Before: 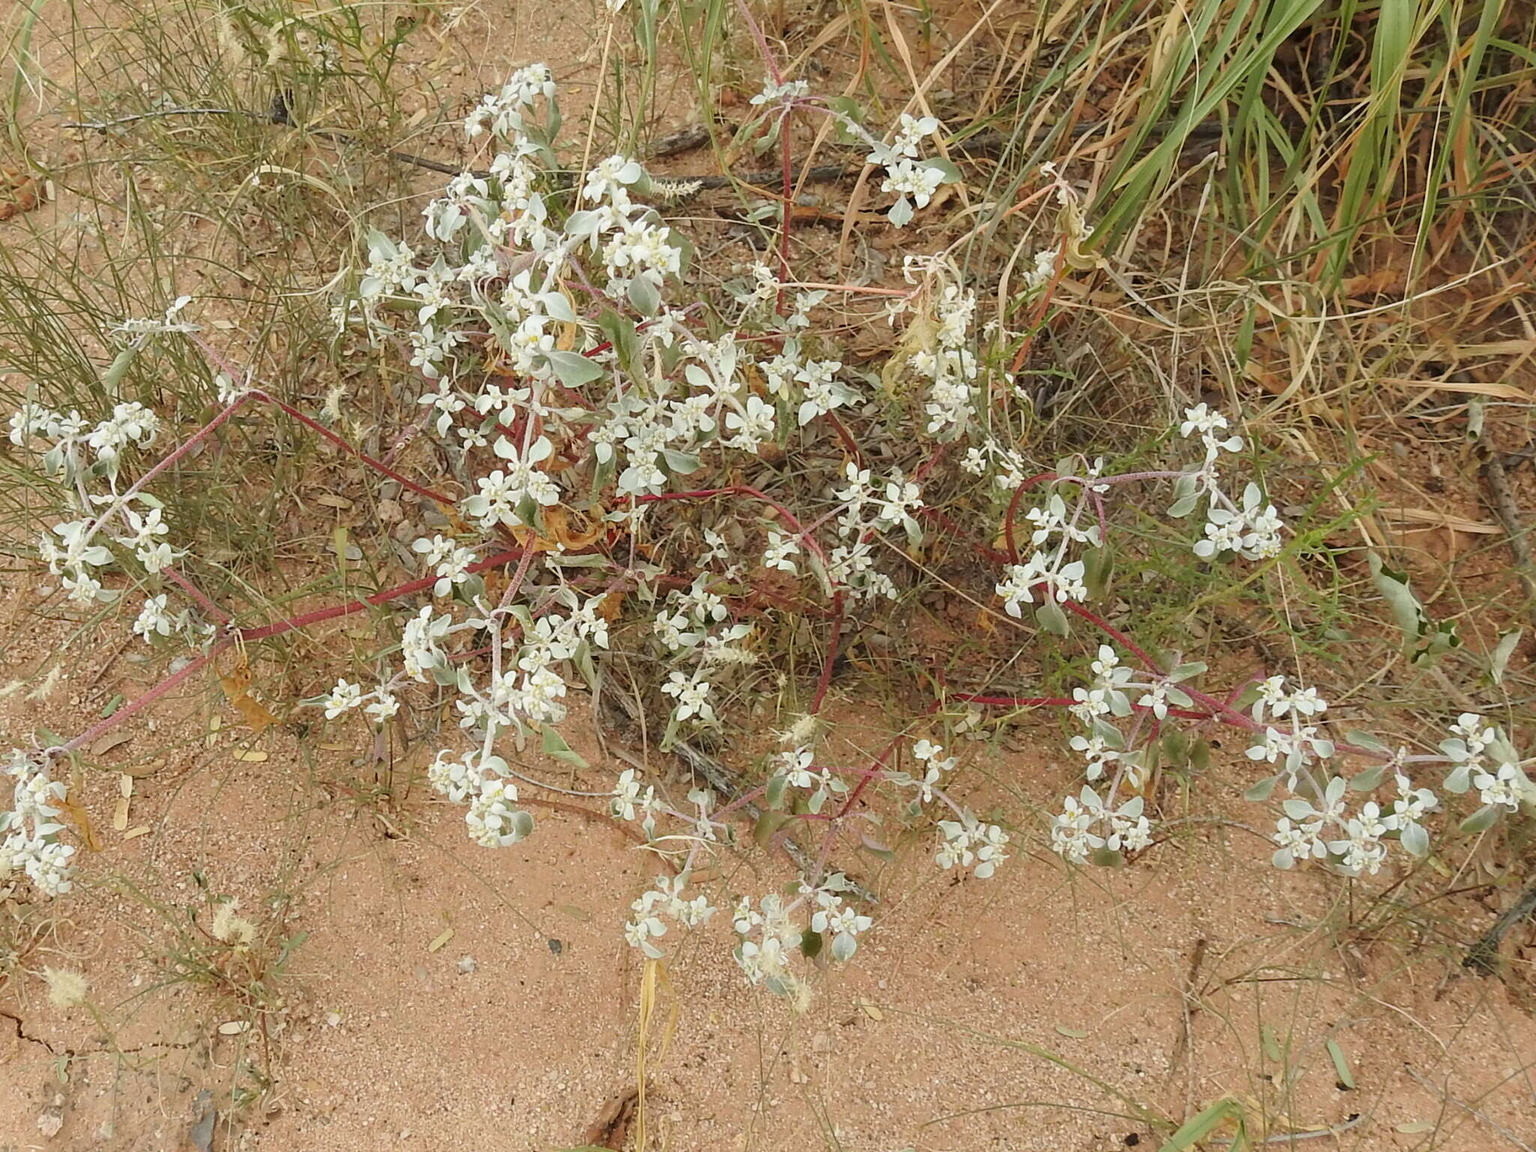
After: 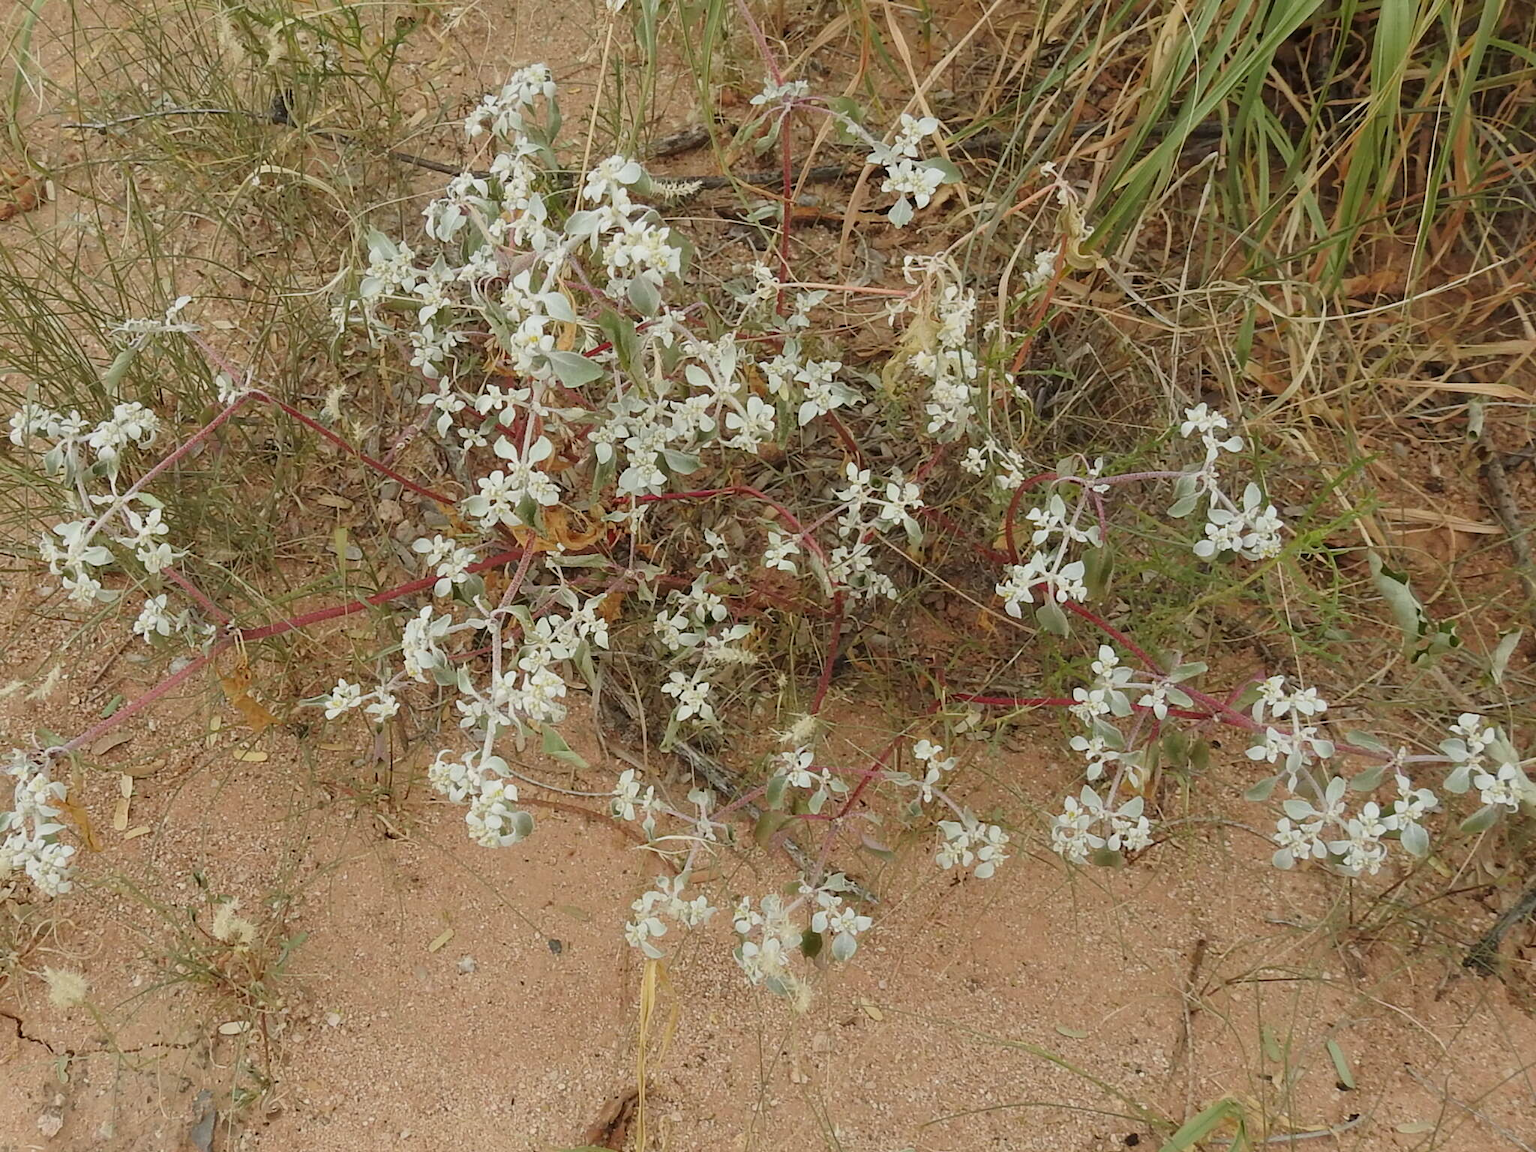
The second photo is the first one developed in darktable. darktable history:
exposure: exposure -0.299 EV, compensate exposure bias true, compensate highlight preservation false
